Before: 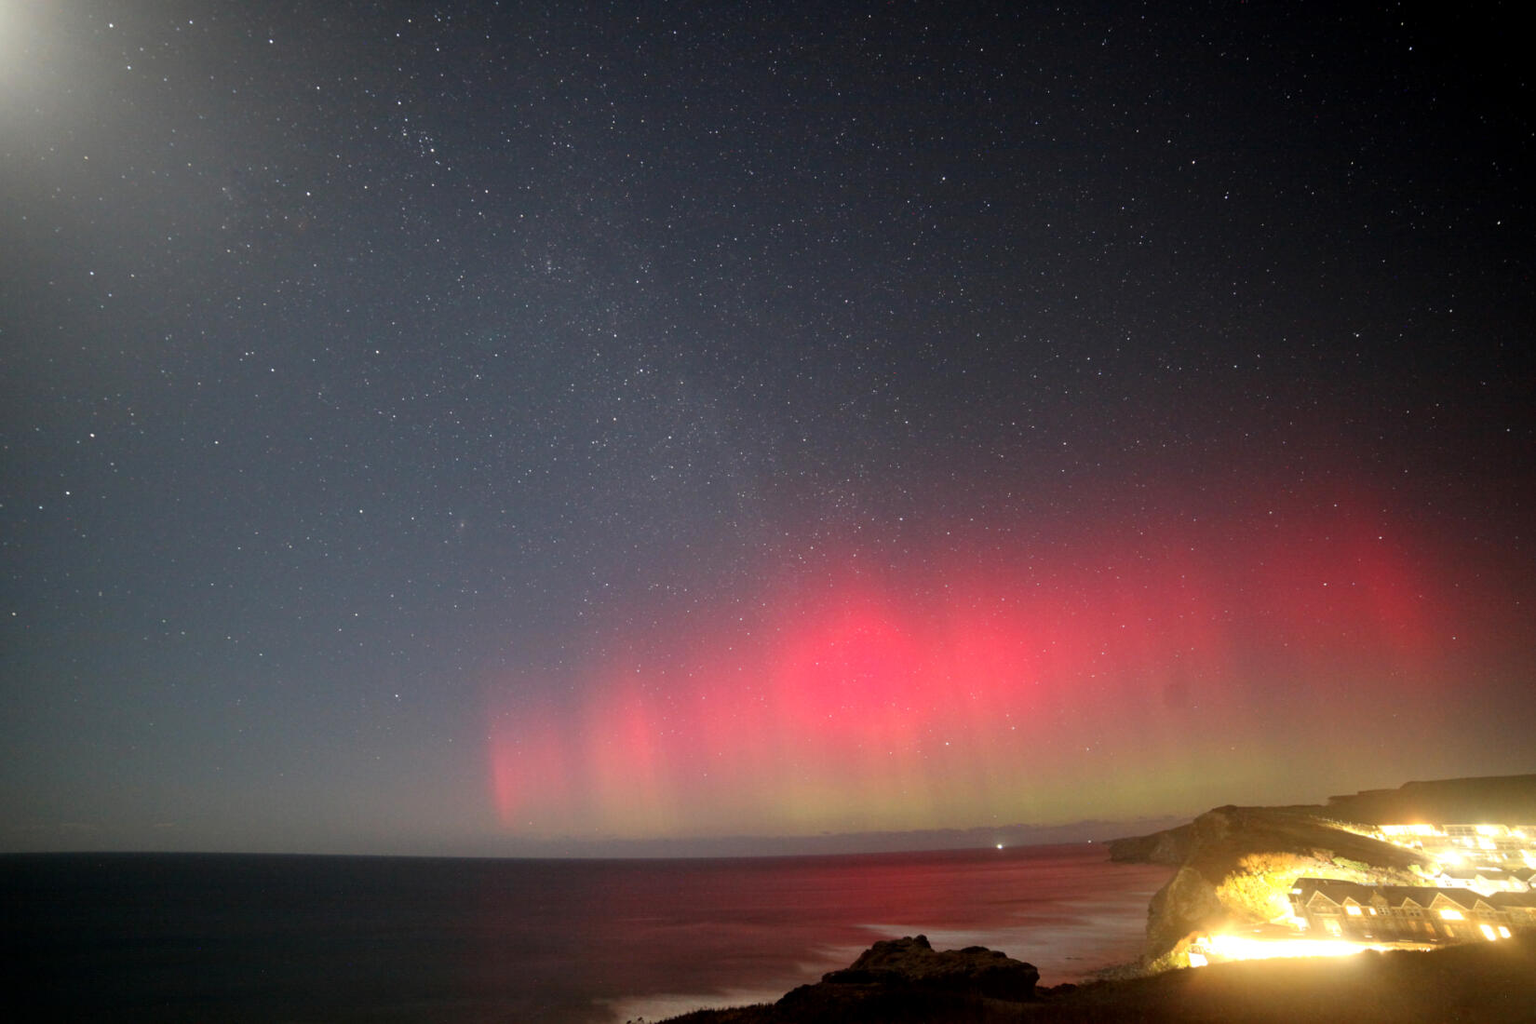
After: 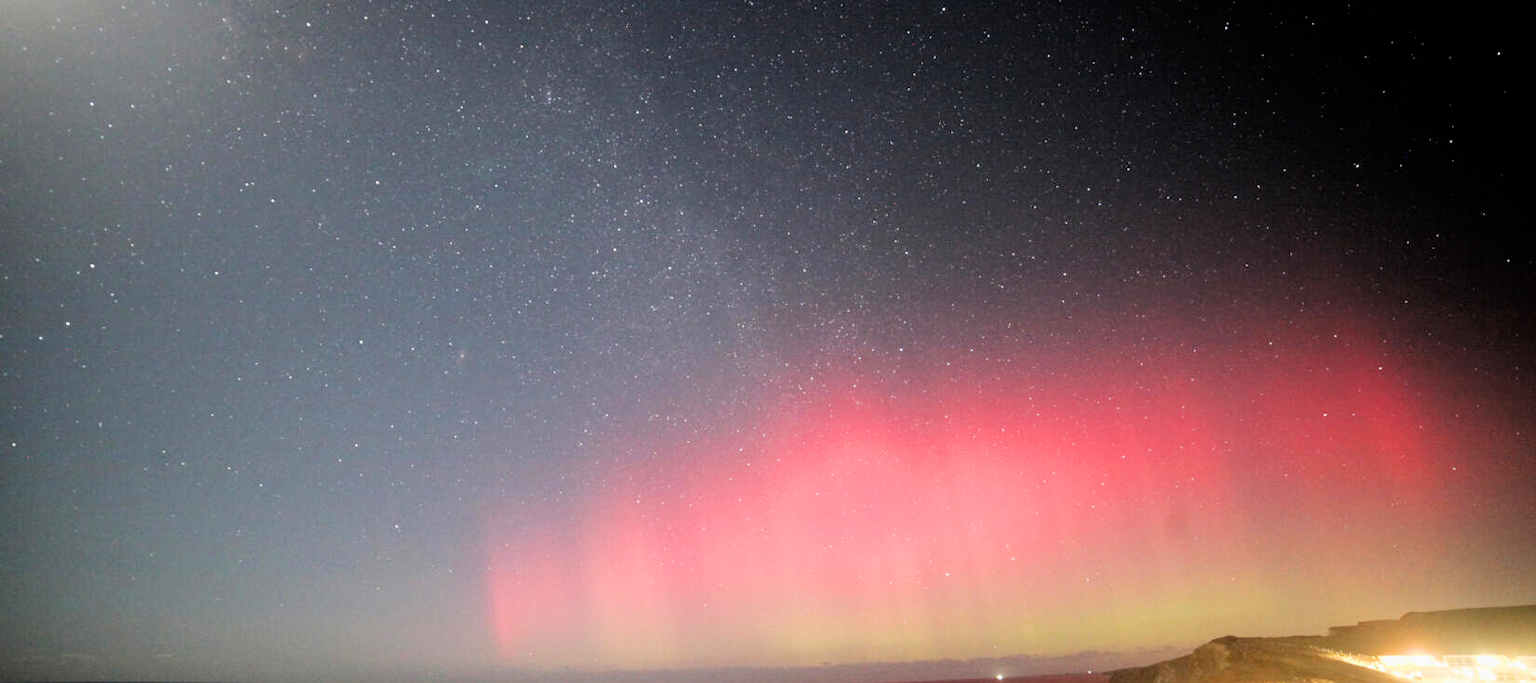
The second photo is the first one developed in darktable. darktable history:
exposure: exposure 0.949 EV, compensate exposure bias true, compensate highlight preservation false
crop: top 16.549%, bottom 16.698%
filmic rgb: black relative exposure -5.11 EV, white relative exposure 4 EV, hardness 2.9, contrast 1.298, highlights saturation mix -29.23%
